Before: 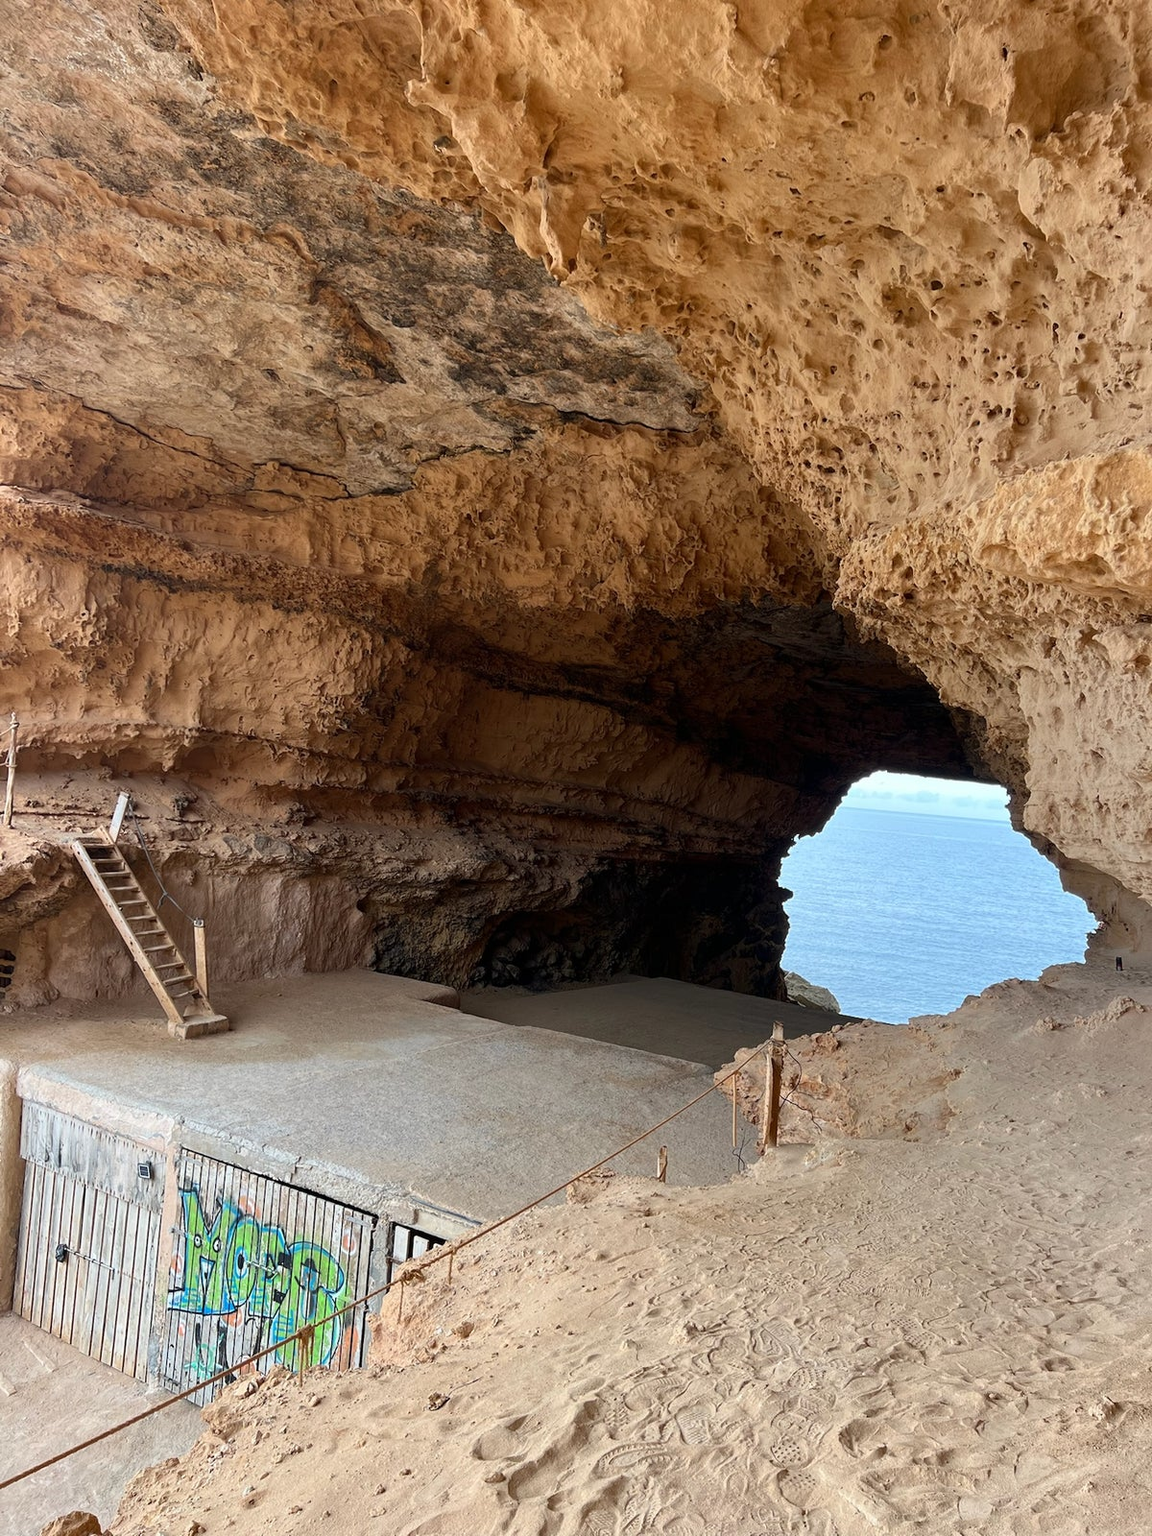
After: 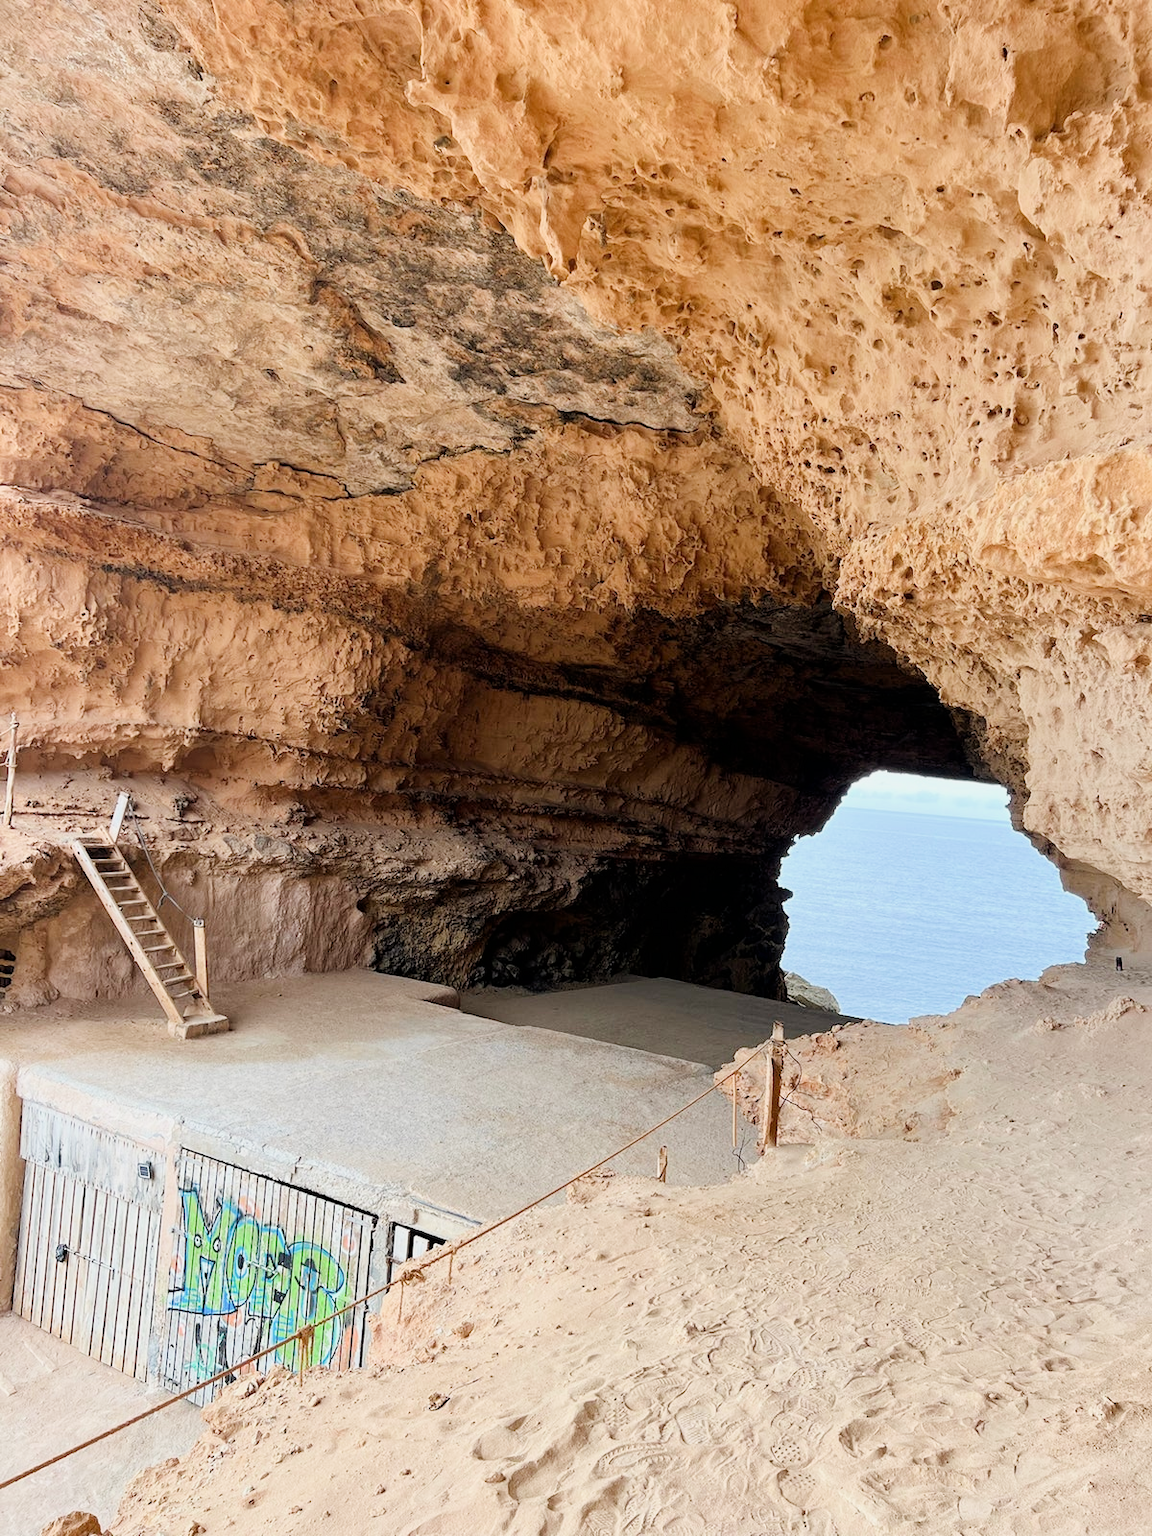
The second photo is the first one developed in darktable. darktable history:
filmic rgb: black relative exposure -7.65 EV, white relative exposure 4.56 EV, hardness 3.61
exposure: exposure 1.089 EV, compensate highlight preservation false
